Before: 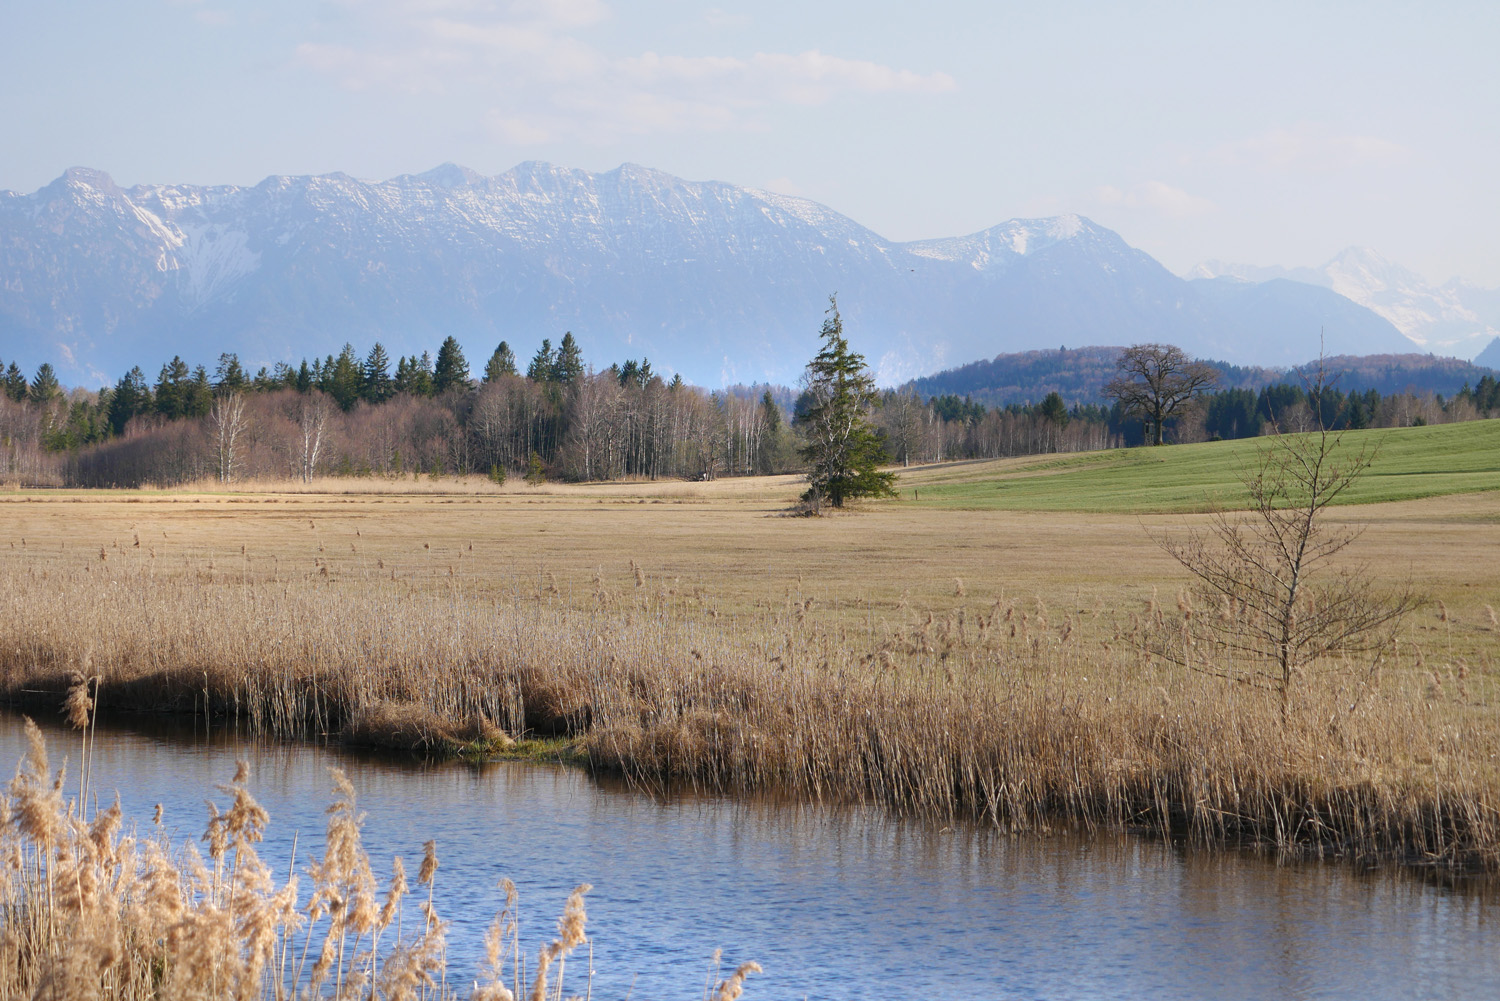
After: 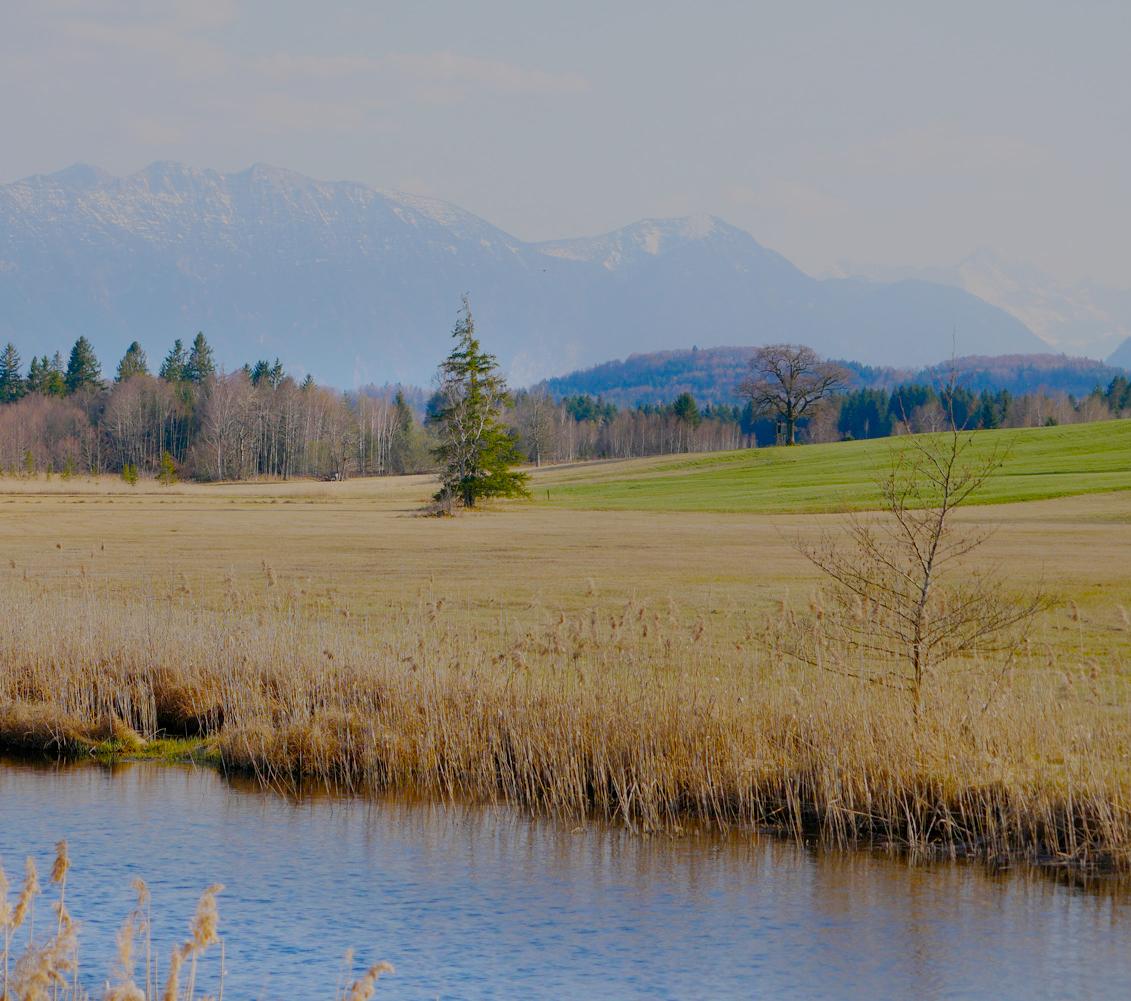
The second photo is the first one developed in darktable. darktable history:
color balance rgb: linear chroma grading › global chroma 15%, perceptual saturation grading › global saturation 30%
filmic rgb: black relative exposure -7 EV, white relative exposure 6 EV, threshold 3 EV, target black luminance 0%, hardness 2.73, latitude 61.22%, contrast 0.691, highlights saturation mix 10%, shadows ↔ highlights balance -0.073%, preserve chrominance no, color science v4 (2020), iterations of high-quality reconstruction 10, contrast in shadows soft, contrast in highlights soft, enable highlight reconstruction true
crop and rotate: left 24.6%
